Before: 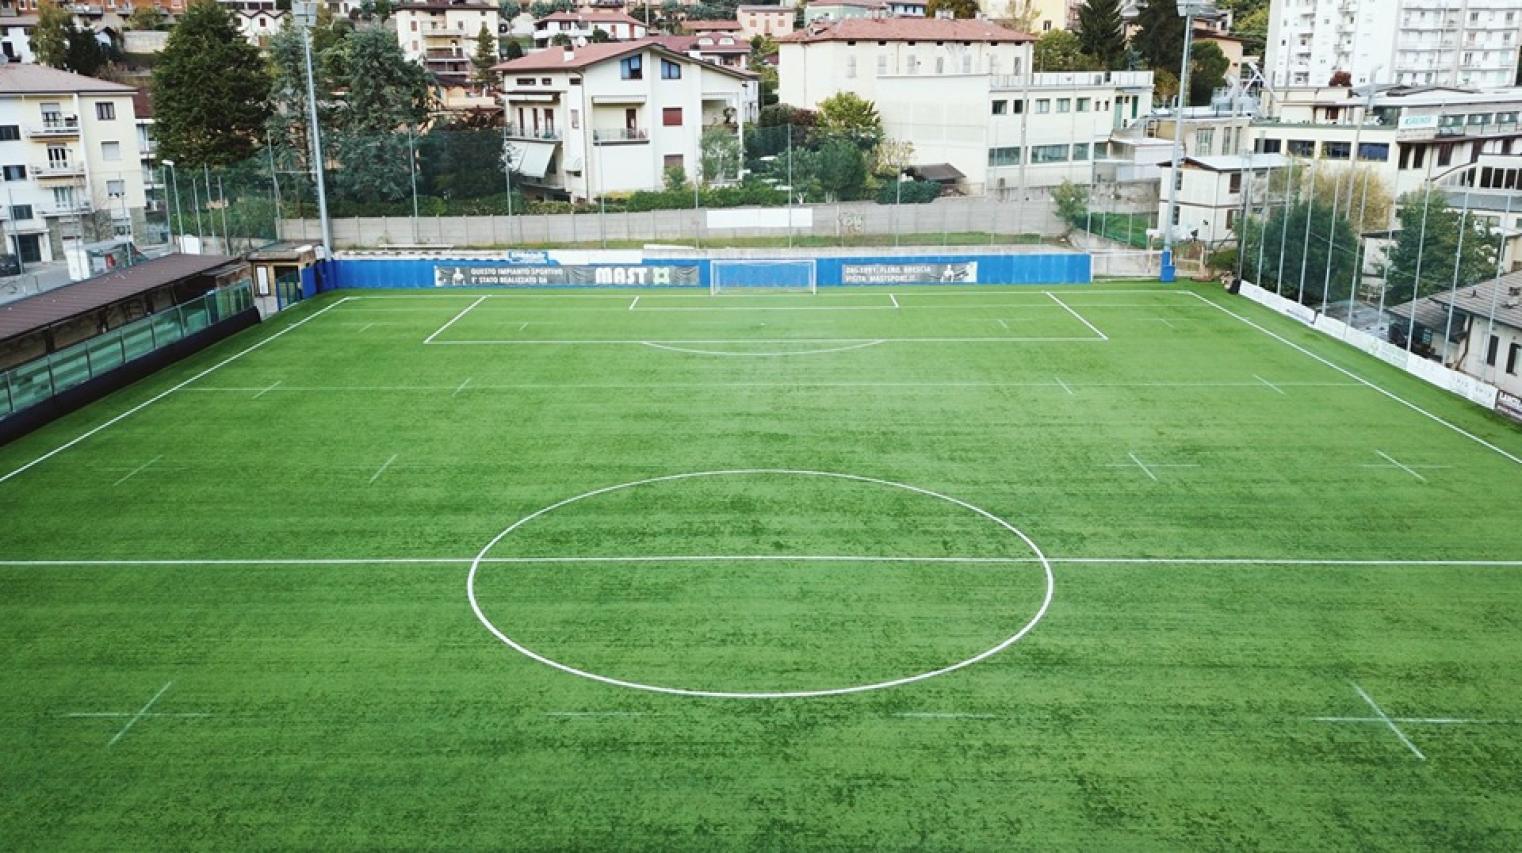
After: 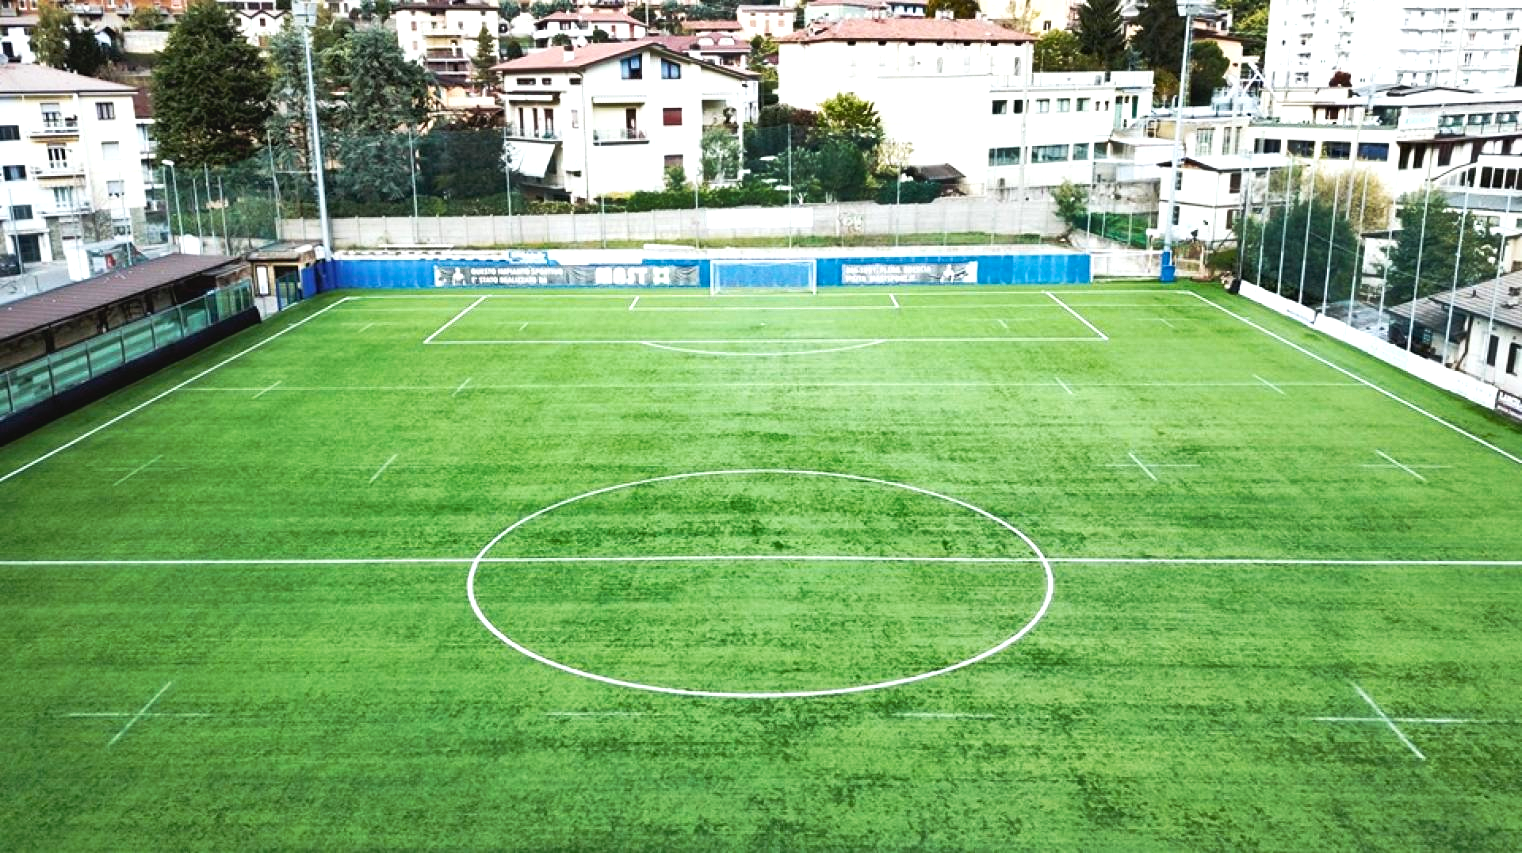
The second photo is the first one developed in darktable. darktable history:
tone curve: curves: ch0 [(0, 0) (0.003, 0.032) (0.011, 0.033) (0.025, 0.036) (0.044, 0.046) (0.069, 0.069) (0.1, 0.108) (0.136, 0.157) (0.177, 0.208) (0.224, 0.256) (0.277, 0.313) (0.335, 0.379) (0.399, 0.444) (0.468, 0.514) (0.543, 0.595) (0.623, 0.687) (0.709, 0.772) (0.801, 0.854) (0.898, 0.933) (1, 1)], preserve colors none
color balance rgb: white fulcrum 0.063 EV, perceptual saturation grading › global saturation -0.288%, perceptual brilliance grading › highlights 4.679%, perceptual brilliance grading › shadows -10.117%, global vibrance 20%
shadows and highlights: soften with gaussian
tone equalizer: -8 EV -0.406 EV, -7 EV -0.39 EV, -6 EV -0.341 EV, -5 EV -0.202 EV, -3 EV 0.218 EV, -2 EV 0.332 EV, -1 EV 0.409 EV, +0 EV 0.43 EV
